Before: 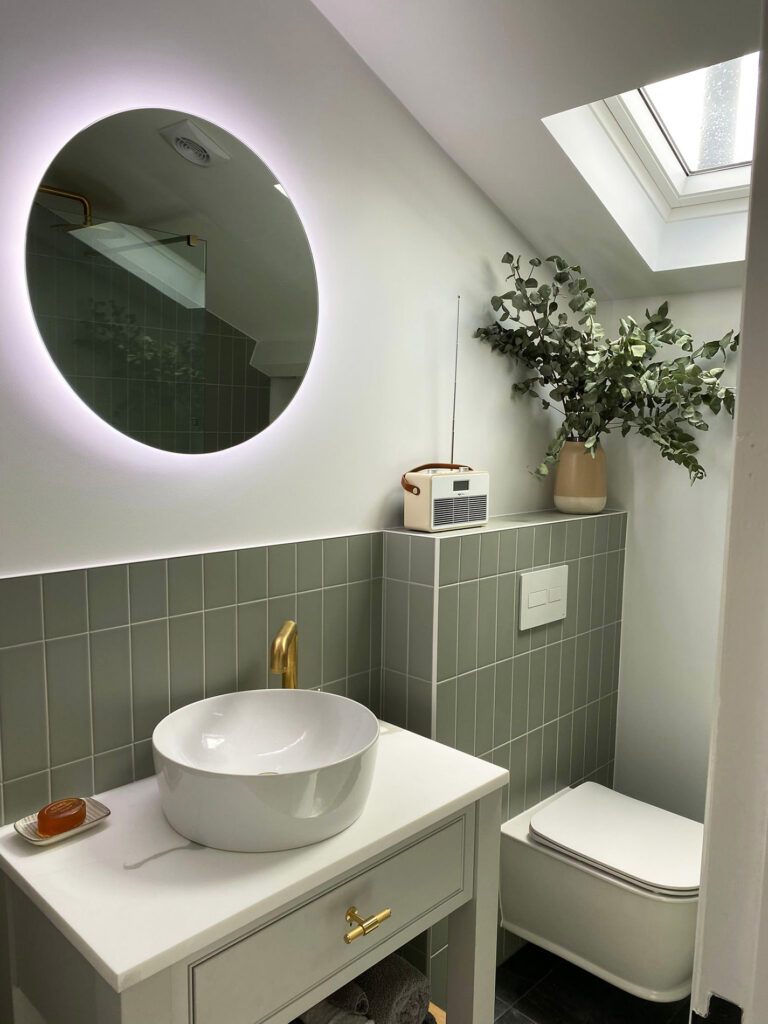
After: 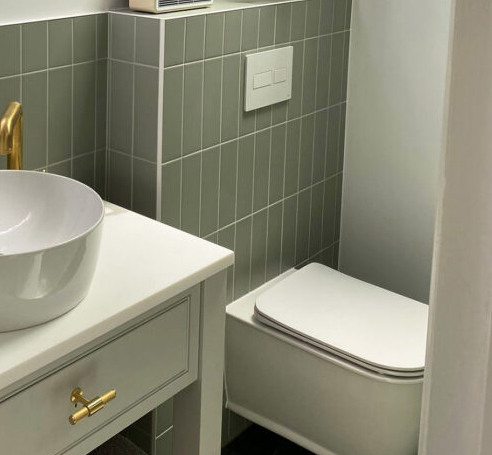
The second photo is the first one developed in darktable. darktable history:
crop and rotate: left 35.921%, top 50.765%, bottom 4.785%
